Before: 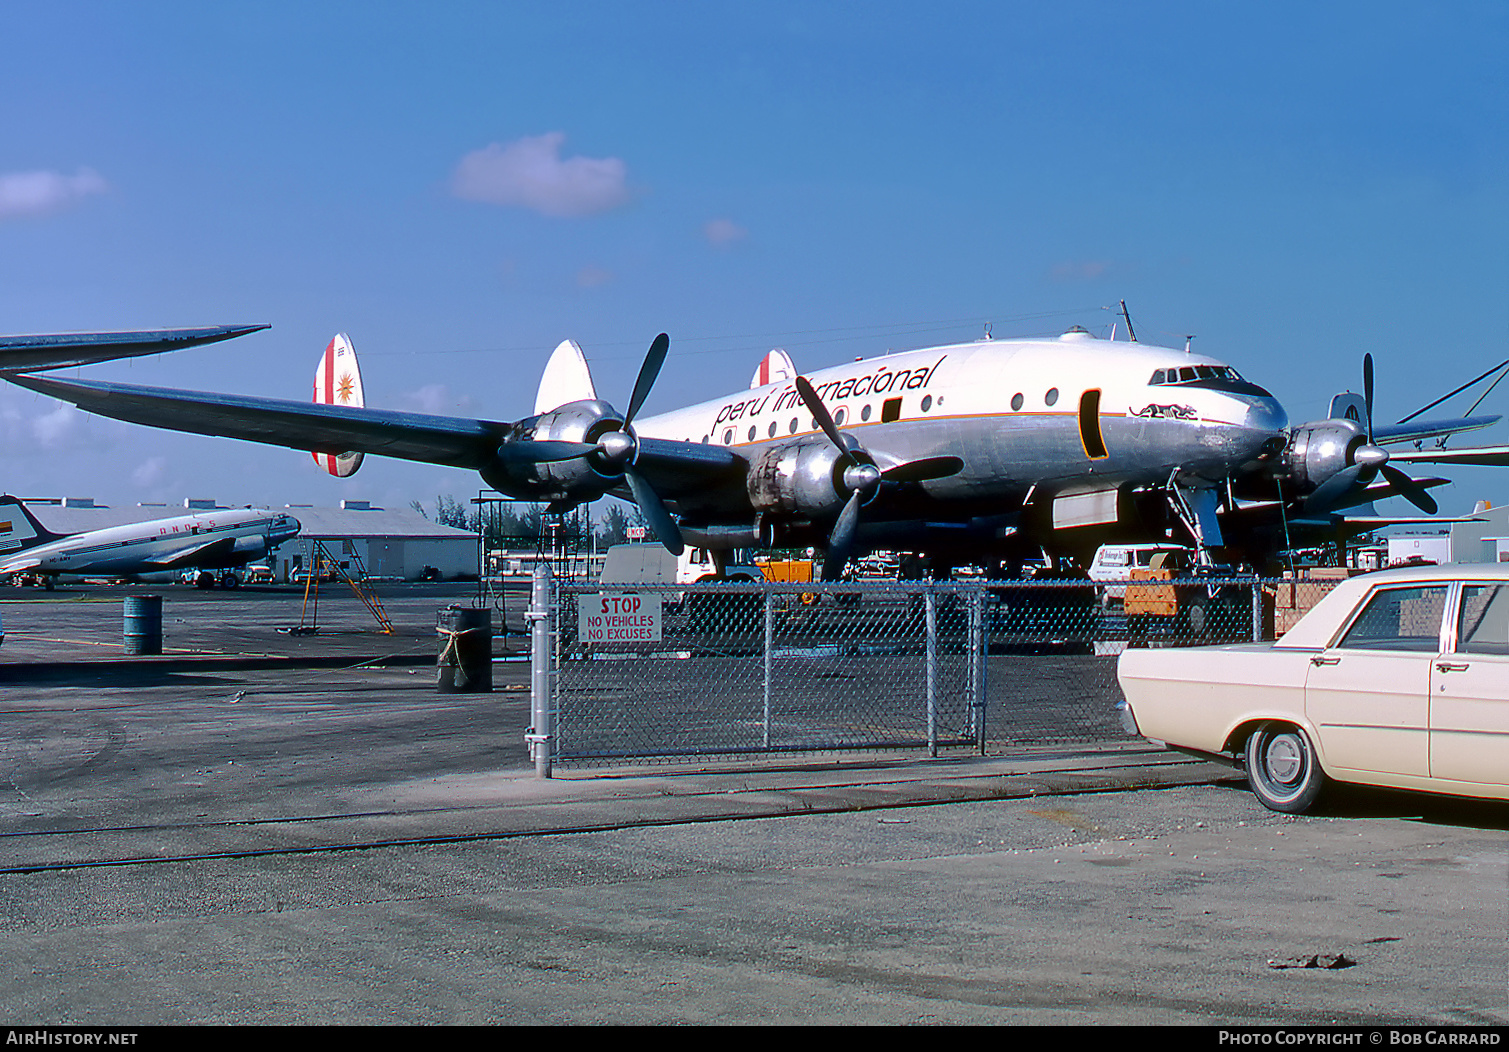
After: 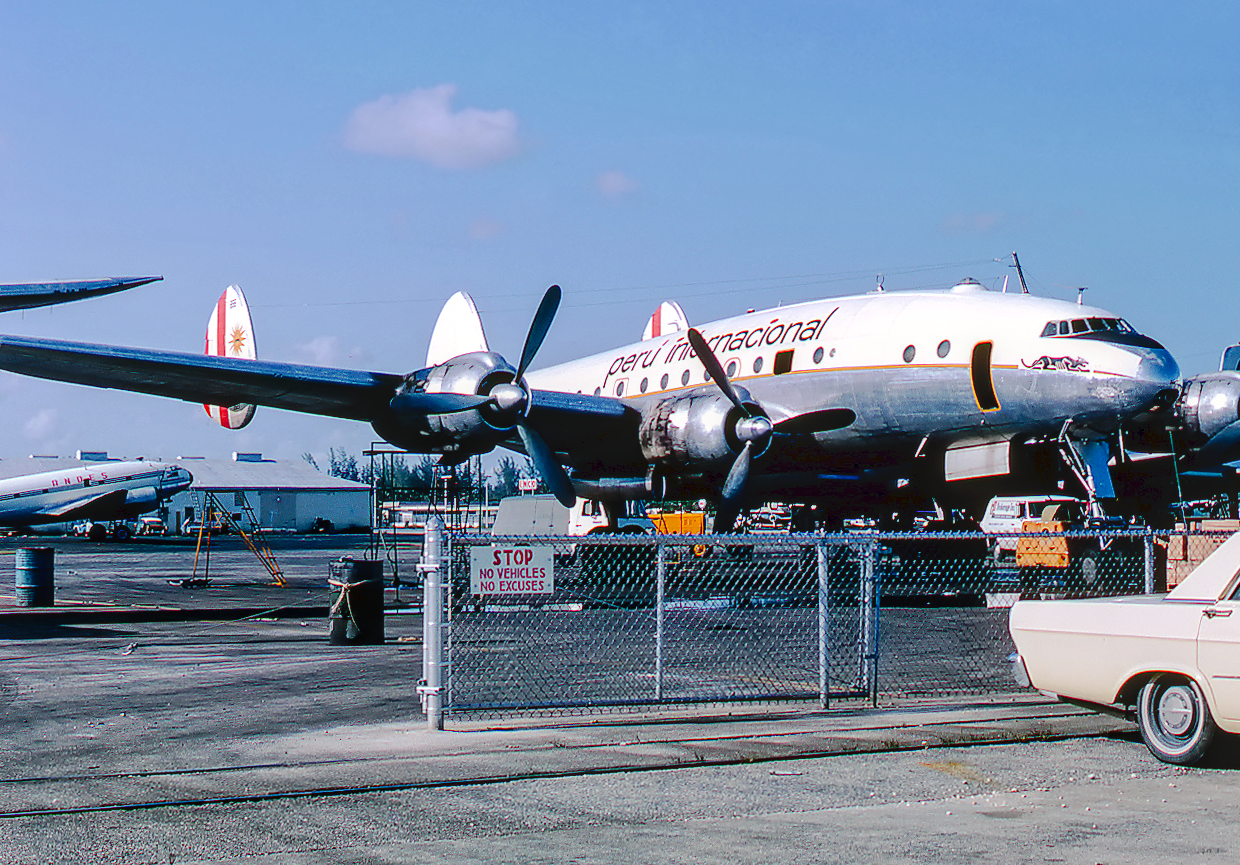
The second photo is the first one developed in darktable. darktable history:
tone curve: curves: ch0 [(0, 0) (0.003, 0.044) (0.011, 0.045) (0.025, 0.048) (0.044, 0.051) (0.069, 0.065) (0.1, 0.08) (0.136, 0.108) (0.177, 0.152) (0.224, 0.216) (0.277, 0.305) (0.335, 0.392) (0.399, 0.481) (0.468, 0.579) (0.543, 0.658) (0.623, 0.729) (0.709, 0.8) (0.801, 0.867) (0.898, 0.93) (1, 1)], preserve colors none
local contrast: on, module defaults
crop and rotate: left 7.196%, top 4.574%, right 10.605%, bottom 13.178%
